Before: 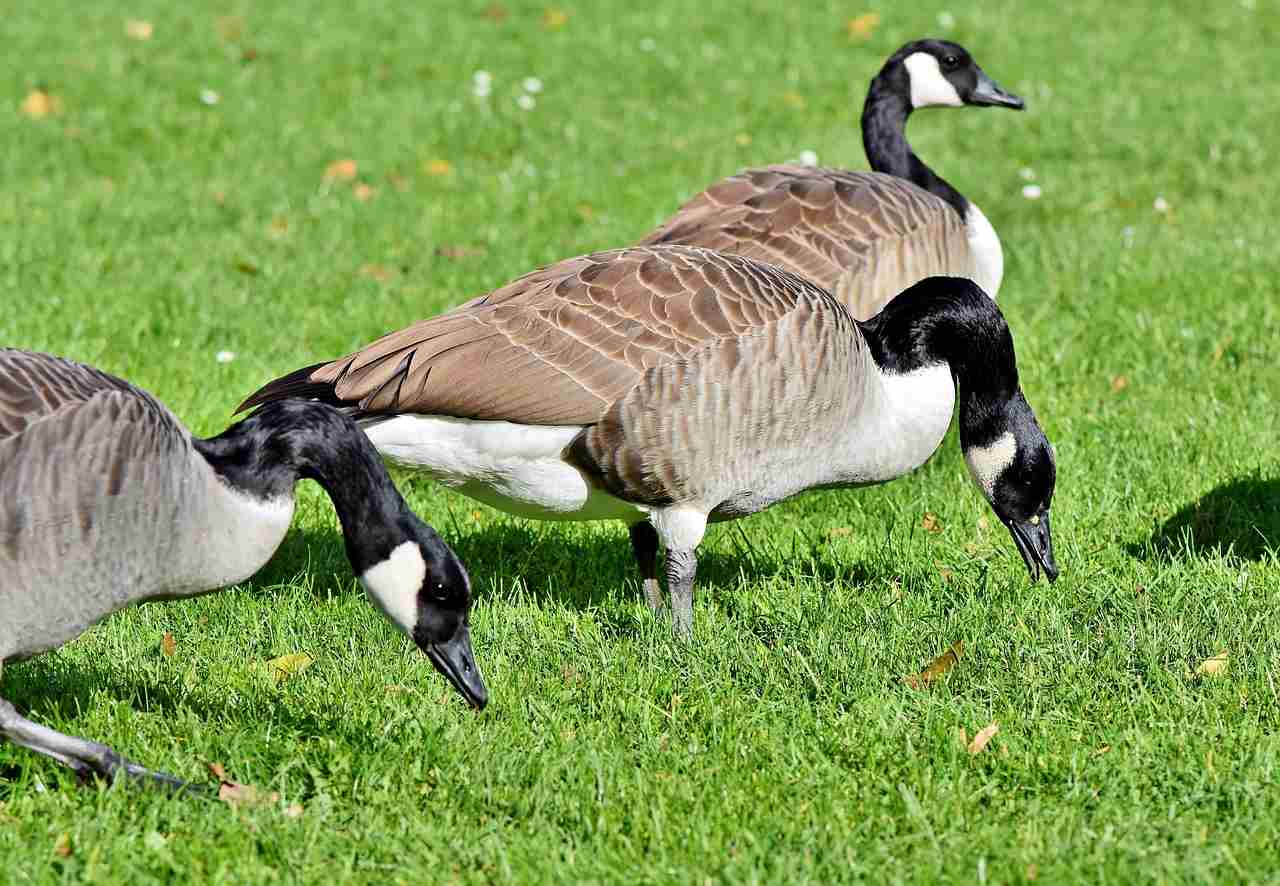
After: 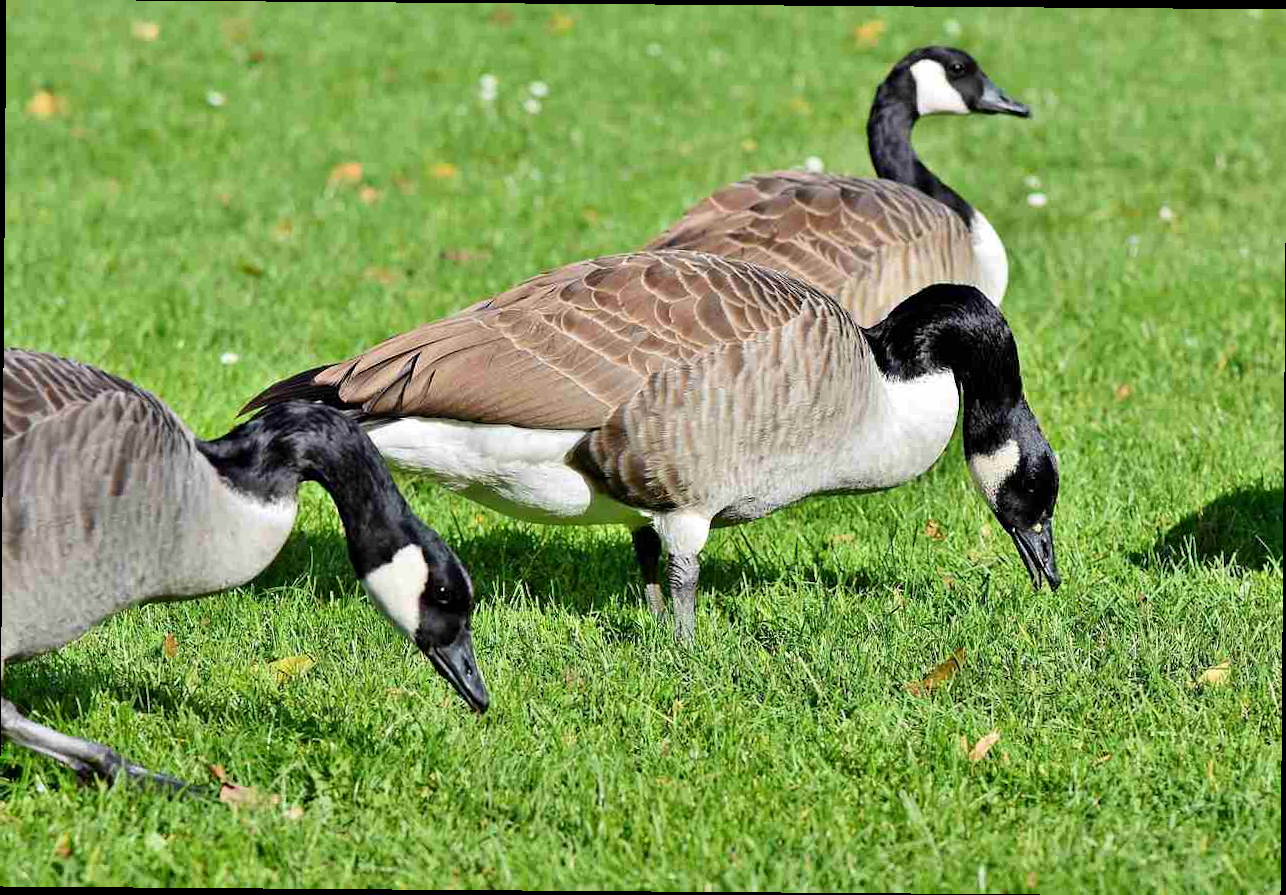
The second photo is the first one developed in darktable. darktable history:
contrast equalizer: y [[0.5 ×6], [0.5 ×6], [0.5, 0.5, 0.501, 0.545, 0.707, 0.863], [0 ×6], [0 ×6]]
crop and rotate: angle -0.442°
